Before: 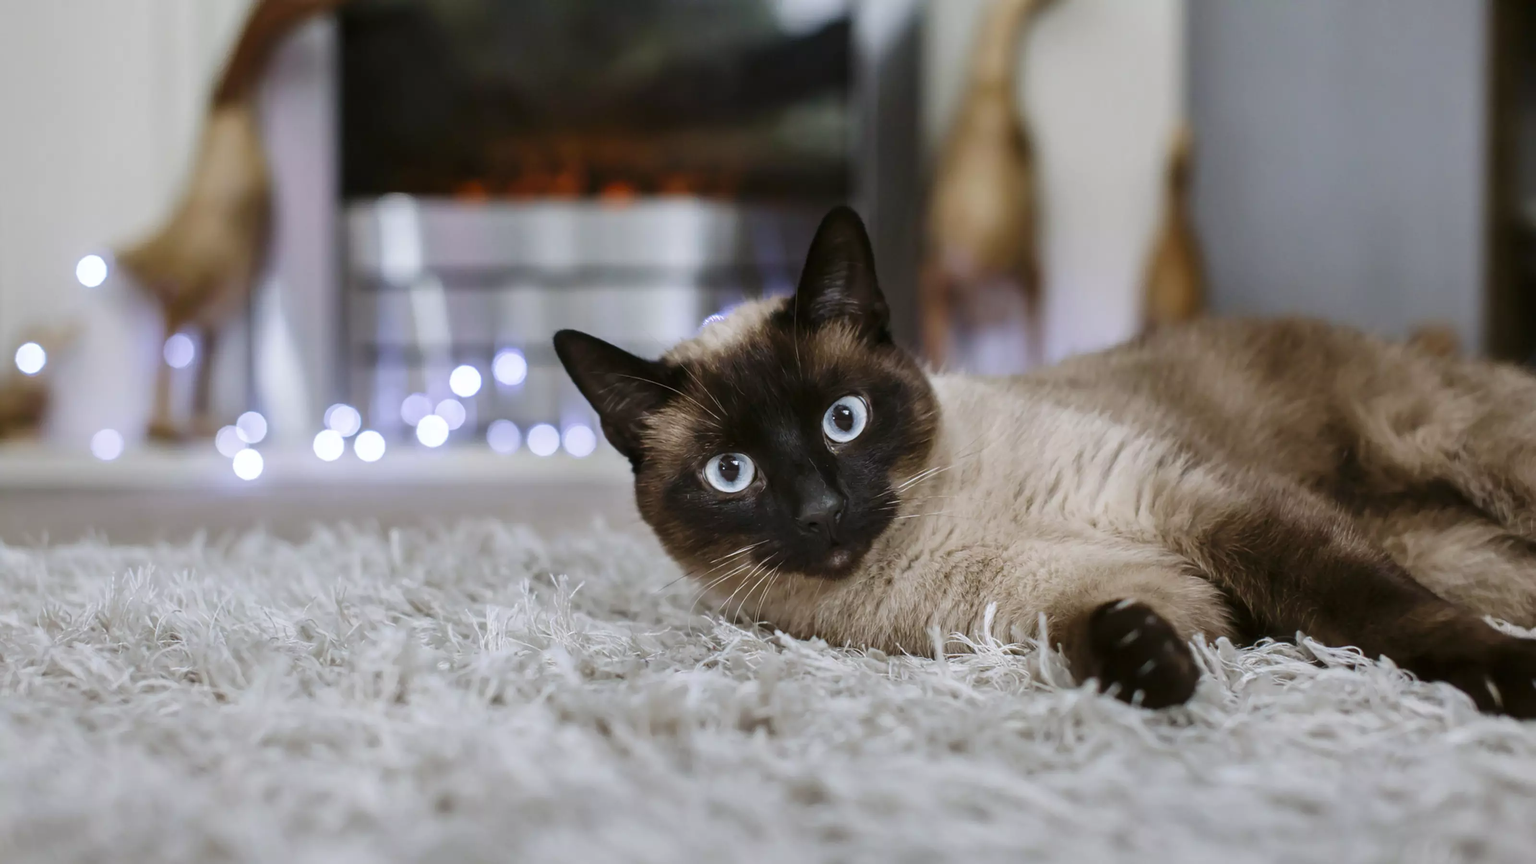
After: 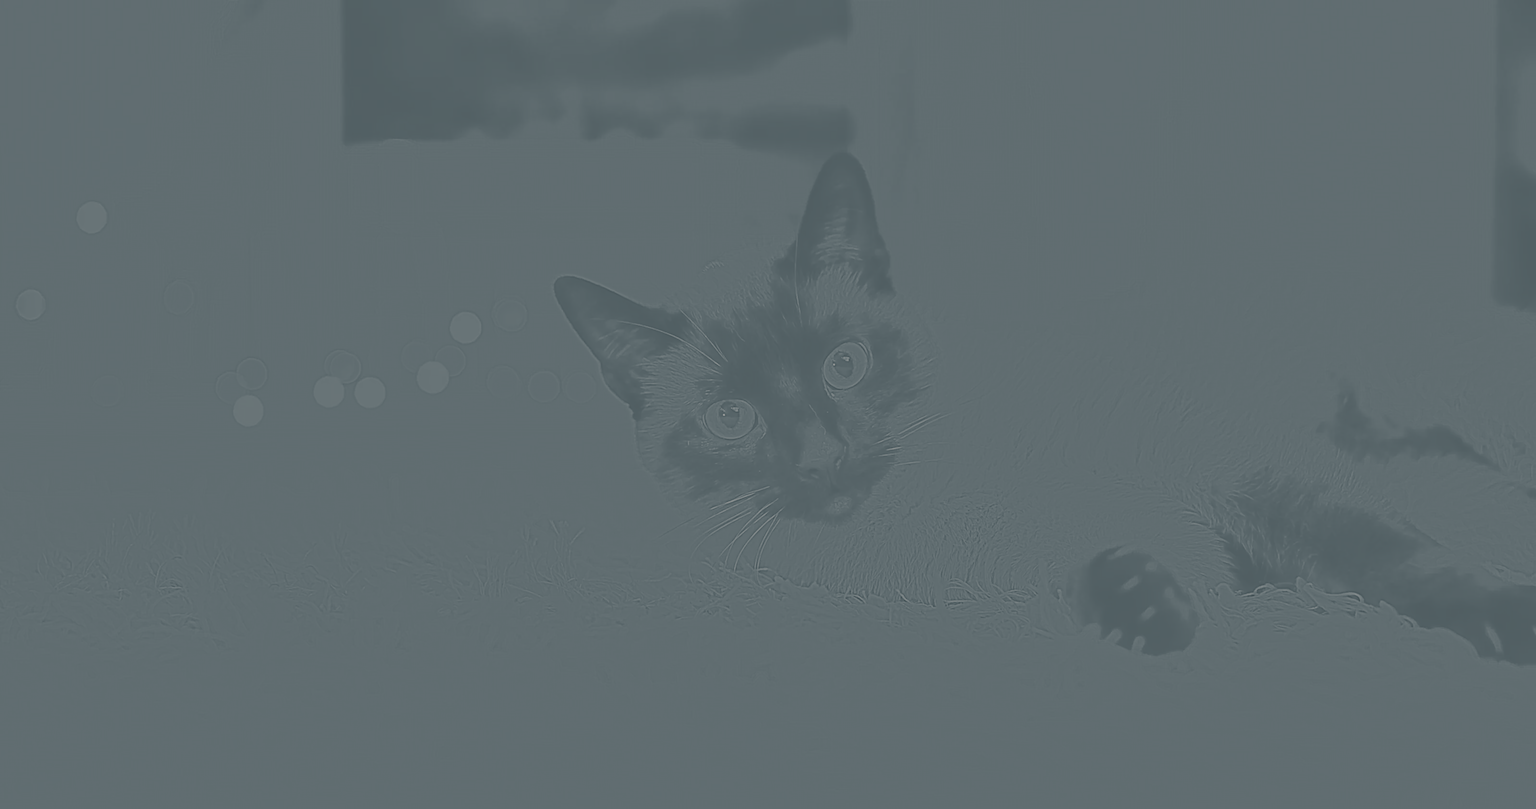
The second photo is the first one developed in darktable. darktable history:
color correction: highlights b* 3
split-toning: shadows › hue 205.2°, shadows › saturation 0.29, highlights › hue 50.4°, highlights › saturation 0.38, balance -49.9
crop and rotate: top 6.25%
tone equalizer: -8 EV -0.417 EV, -7 EV -0.389 EV, -6 EV -0.333 EV, -5 EV -0.222 EV, -3 EV 0.222 EV, -2 EV 0.333 EV, -1 EV 0.389 EV, +0 EV 0.417 EV, edges refinement/feathering 500, mask exposure compensation -1.57 EV, preserve details no
shadows and highlights: radius 121.13, shadows 21.4, white point adjustment -9.72, highlights -14.39, soften with gaussian
color balance rgb: perceptual saturation grading › global saturation 10%, global vibrance 10%
exposure: black level correction 0.029, exposure -0.073 EV, compensate highlight preservation false
highpass: sharpness 9.84%, contrast boost 9.94%
